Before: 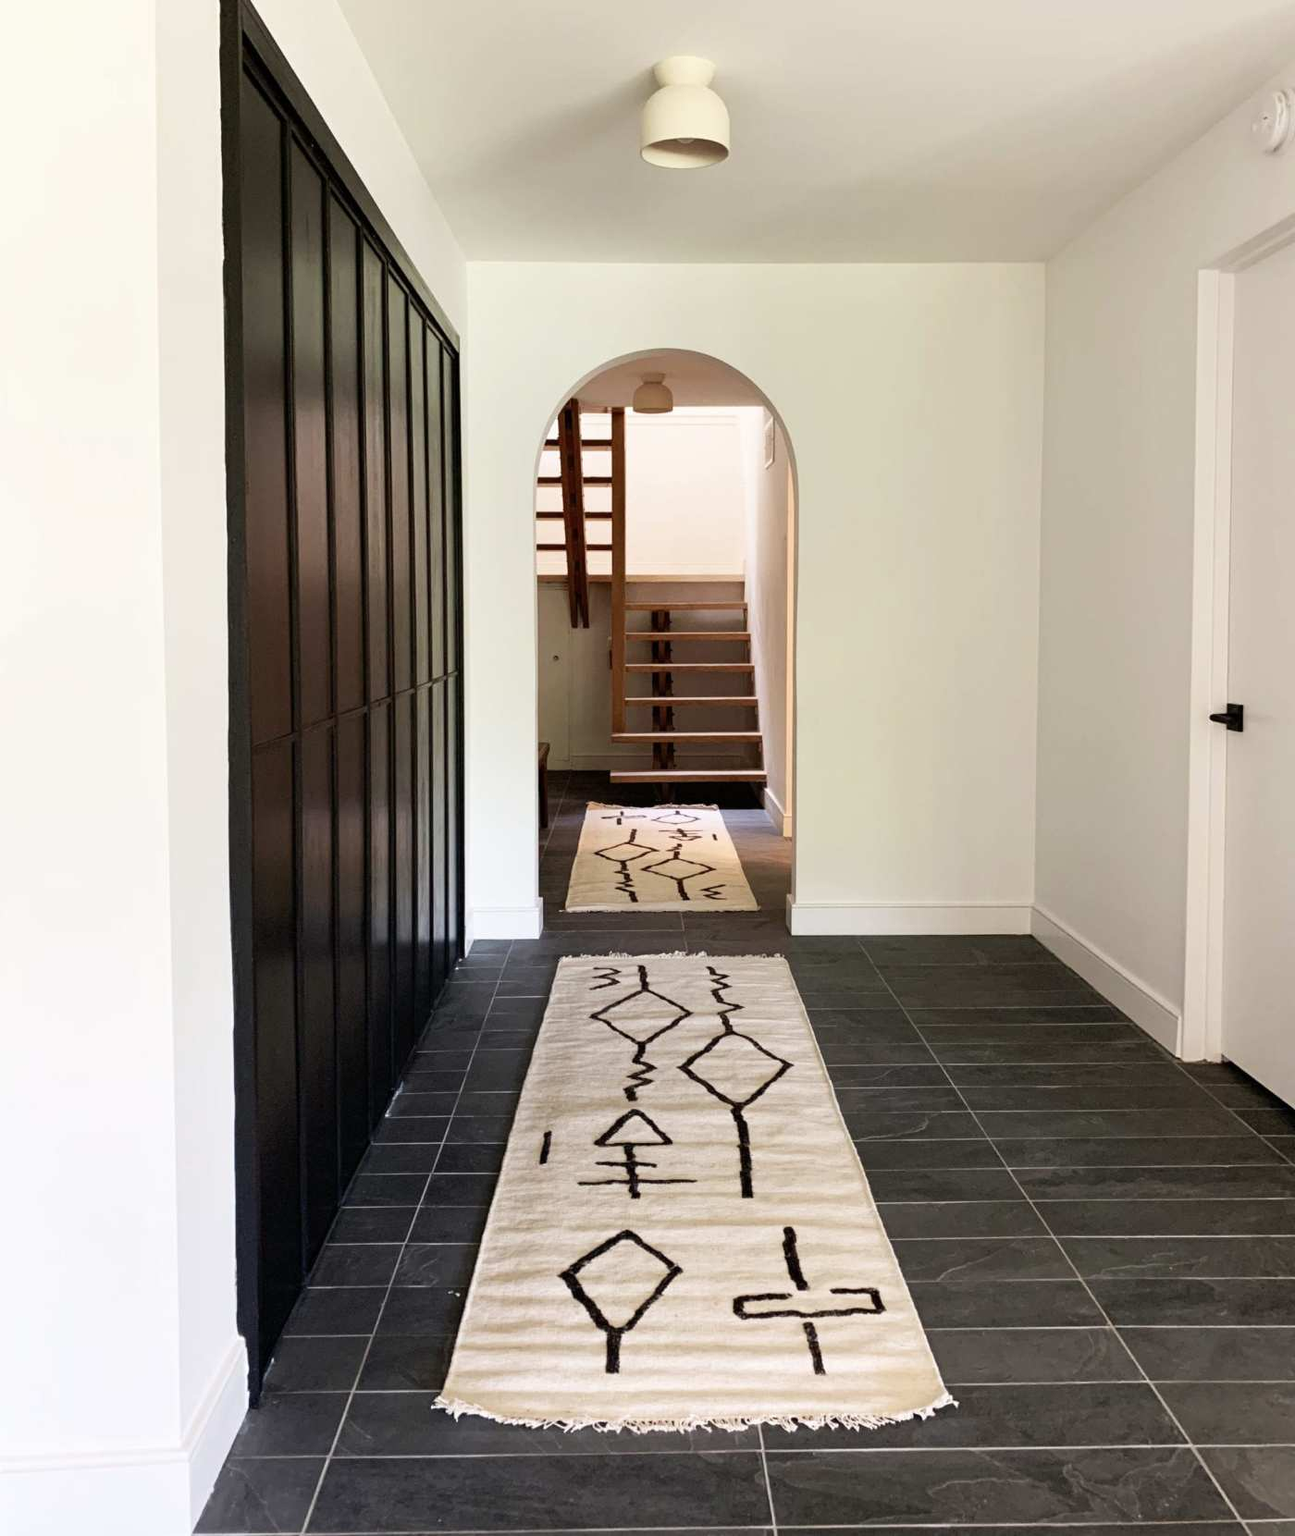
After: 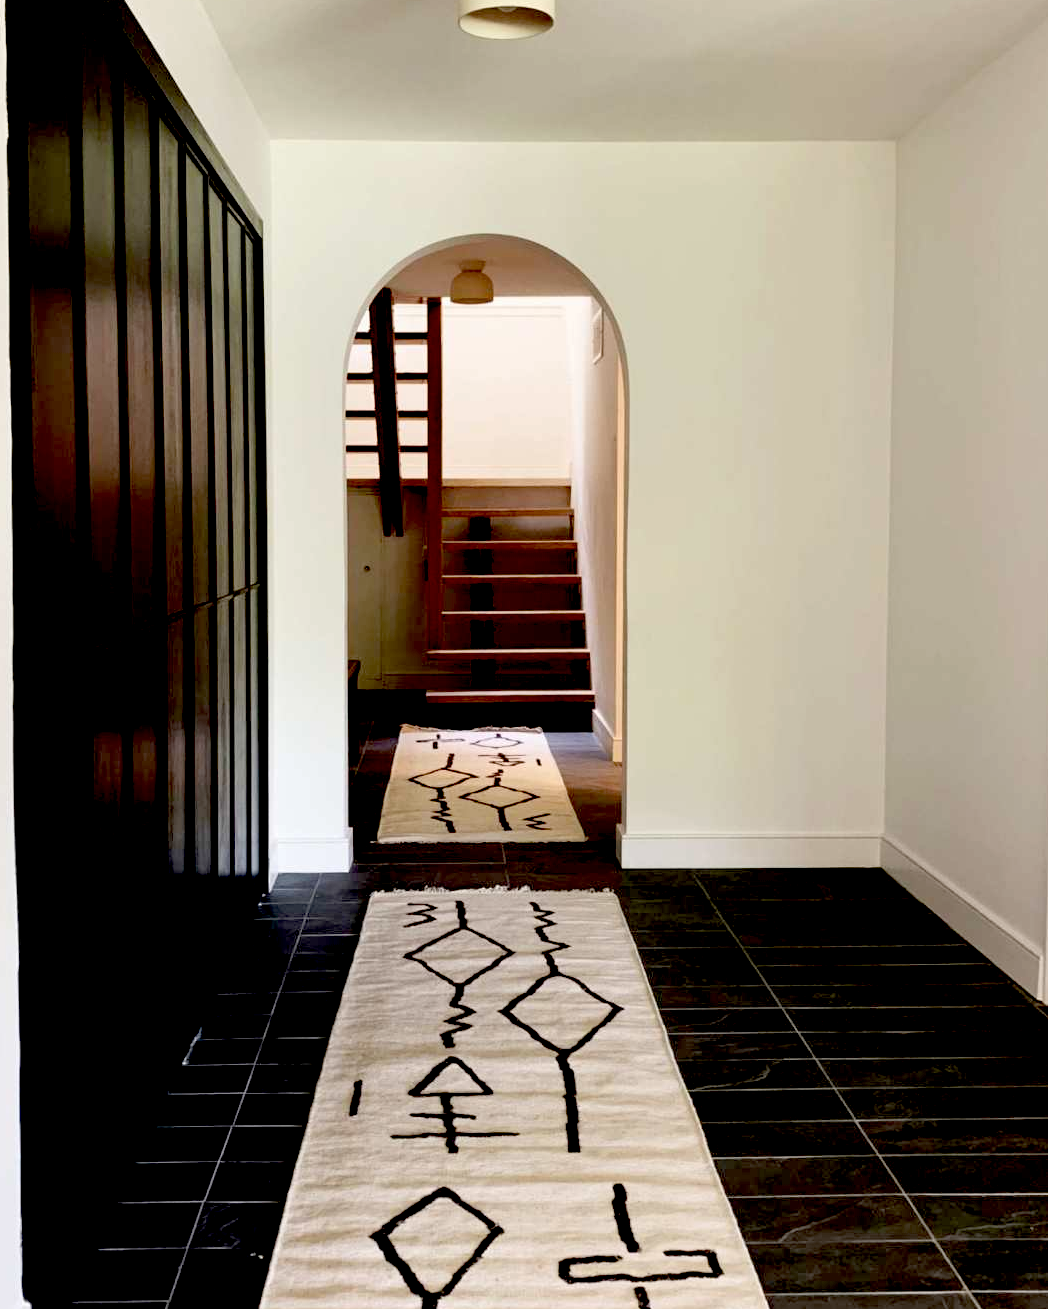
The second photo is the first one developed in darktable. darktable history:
crop: left 16.768%, top 8.653%, right 8.362%, bottom 12.485%
exposure: black level correction 0.056, compensate highlight preservation false
